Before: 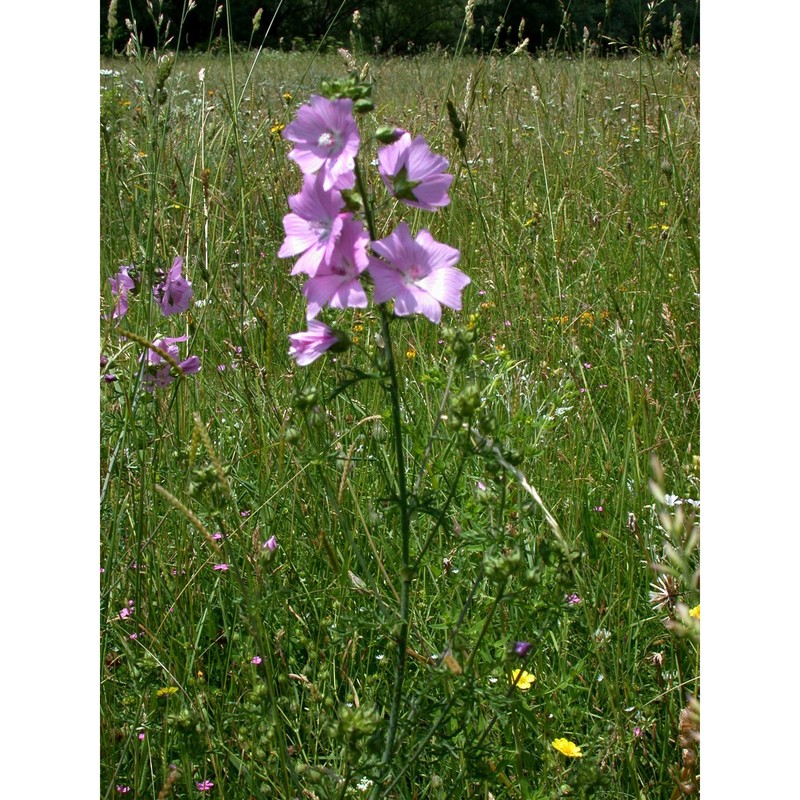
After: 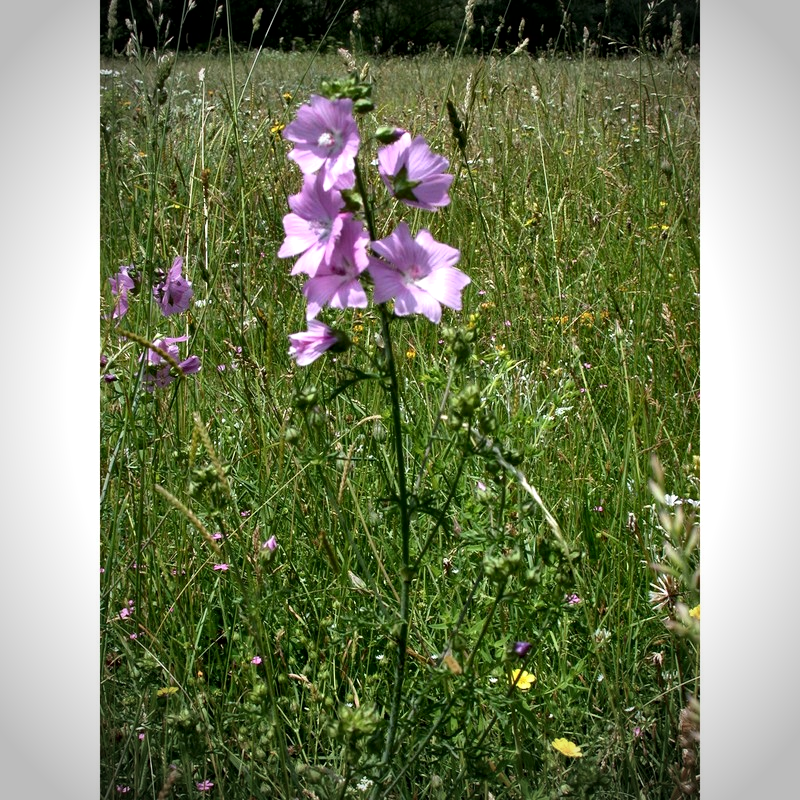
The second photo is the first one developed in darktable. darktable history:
vignetting: on, module defaults
local contrast: mode bilateral grid, contrast 25, coarseness 59, detail 152%, midtone range 0.2
